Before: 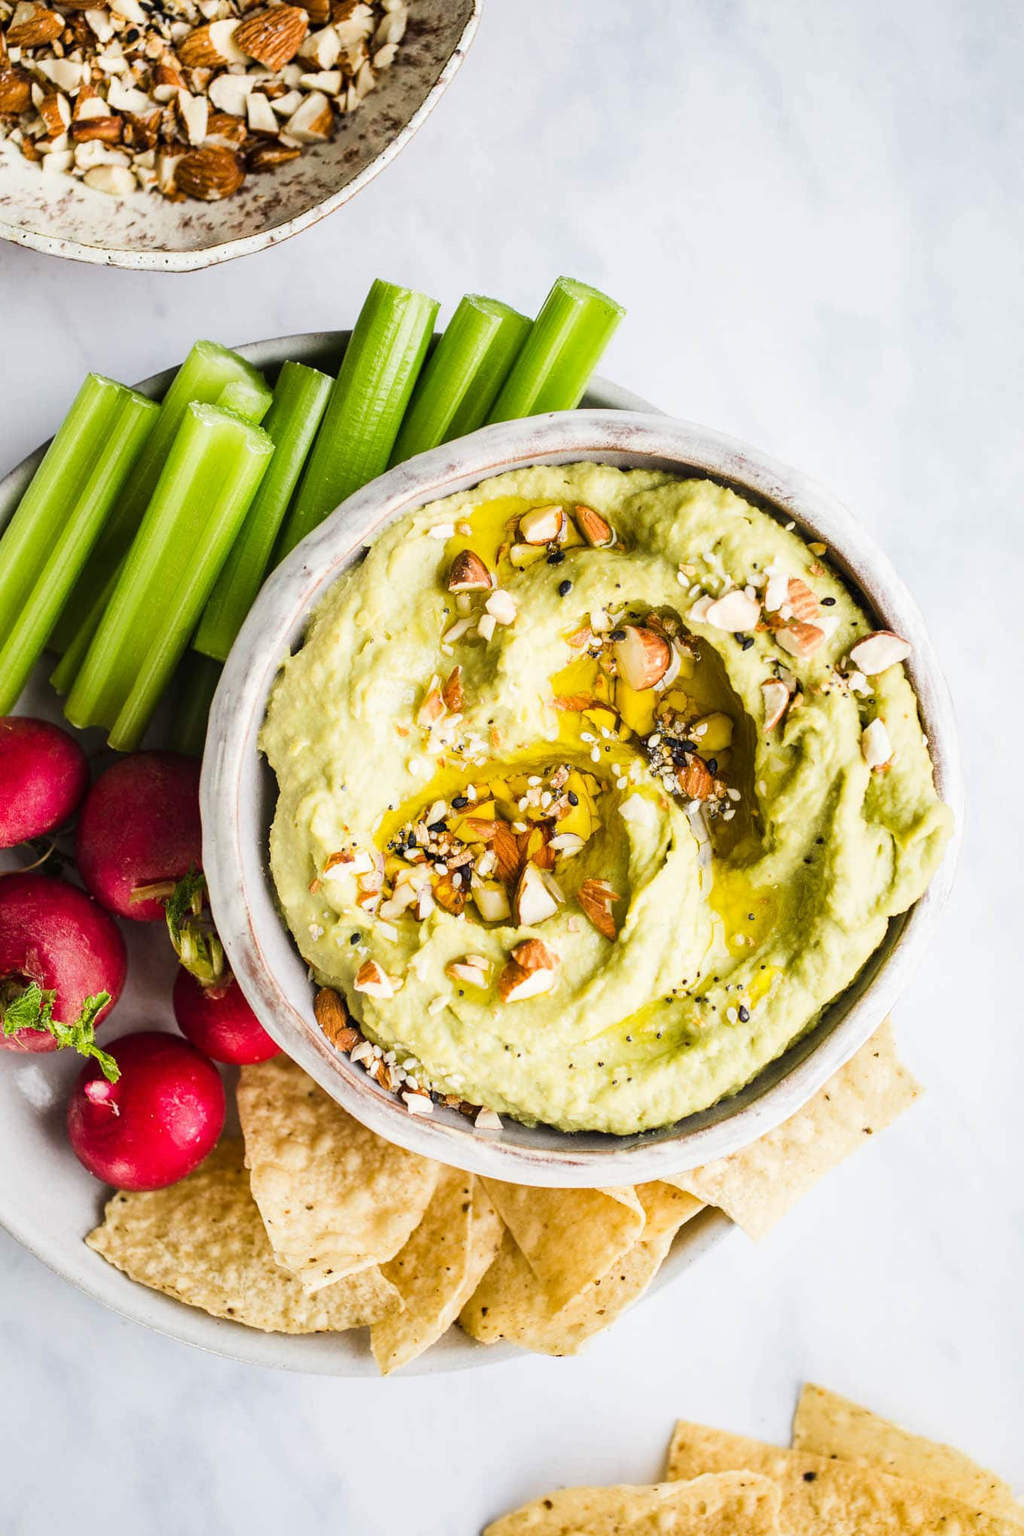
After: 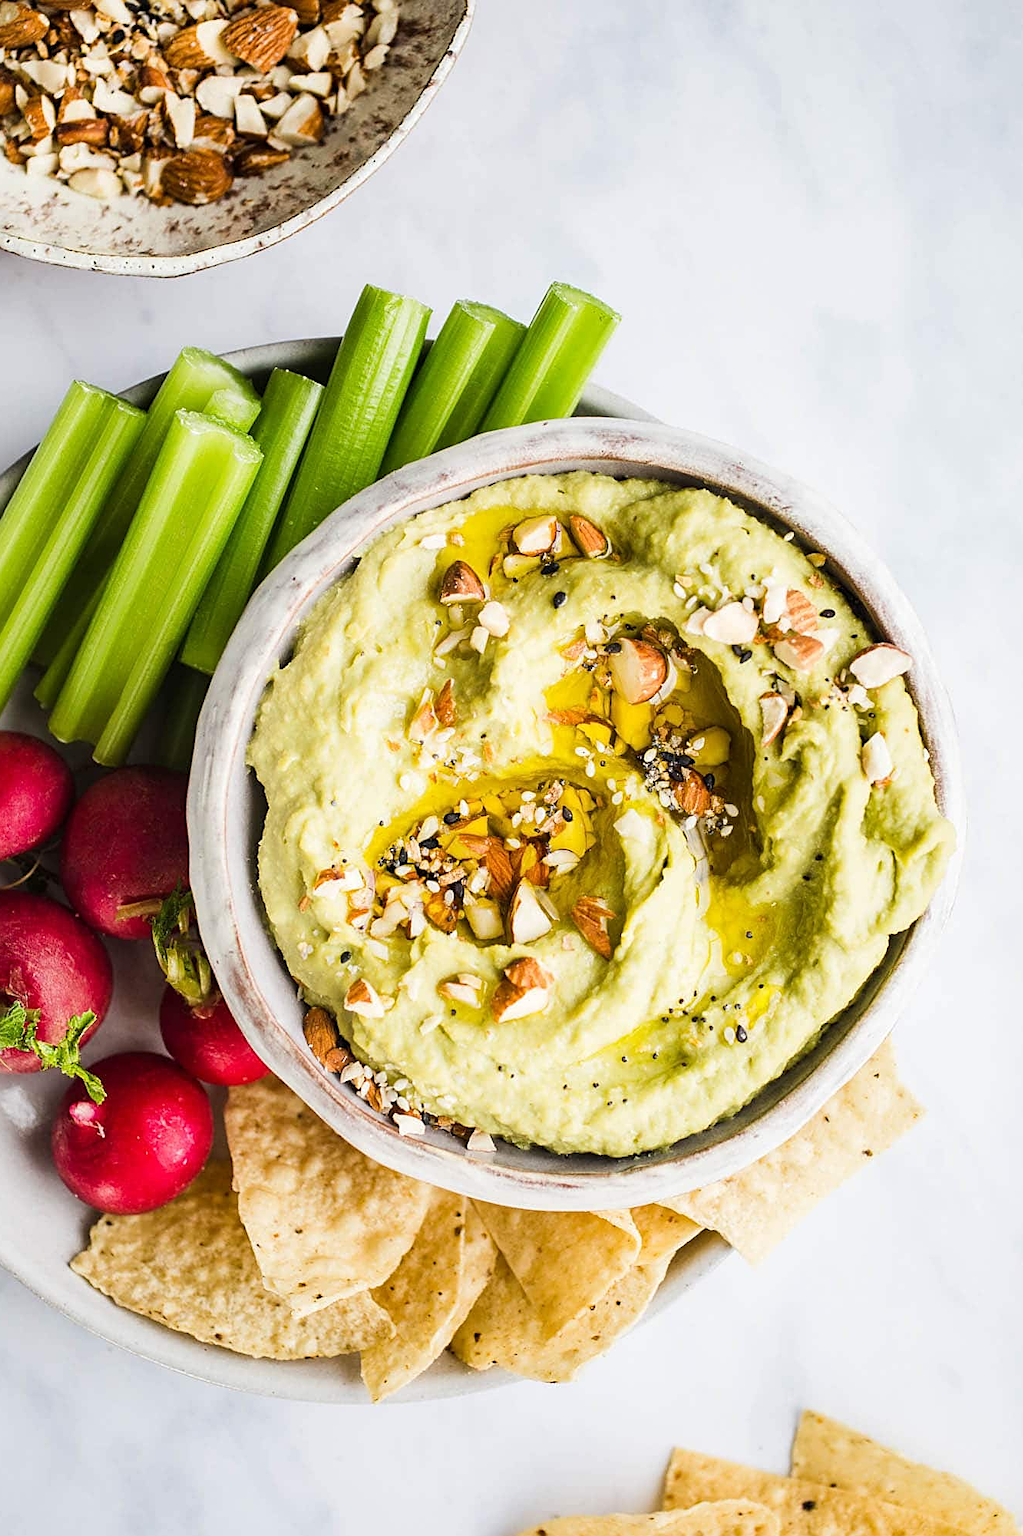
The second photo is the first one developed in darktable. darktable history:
crop: left 1.639%, right 0.279%, bottom 1.908%
sharpen: on, module defaults
